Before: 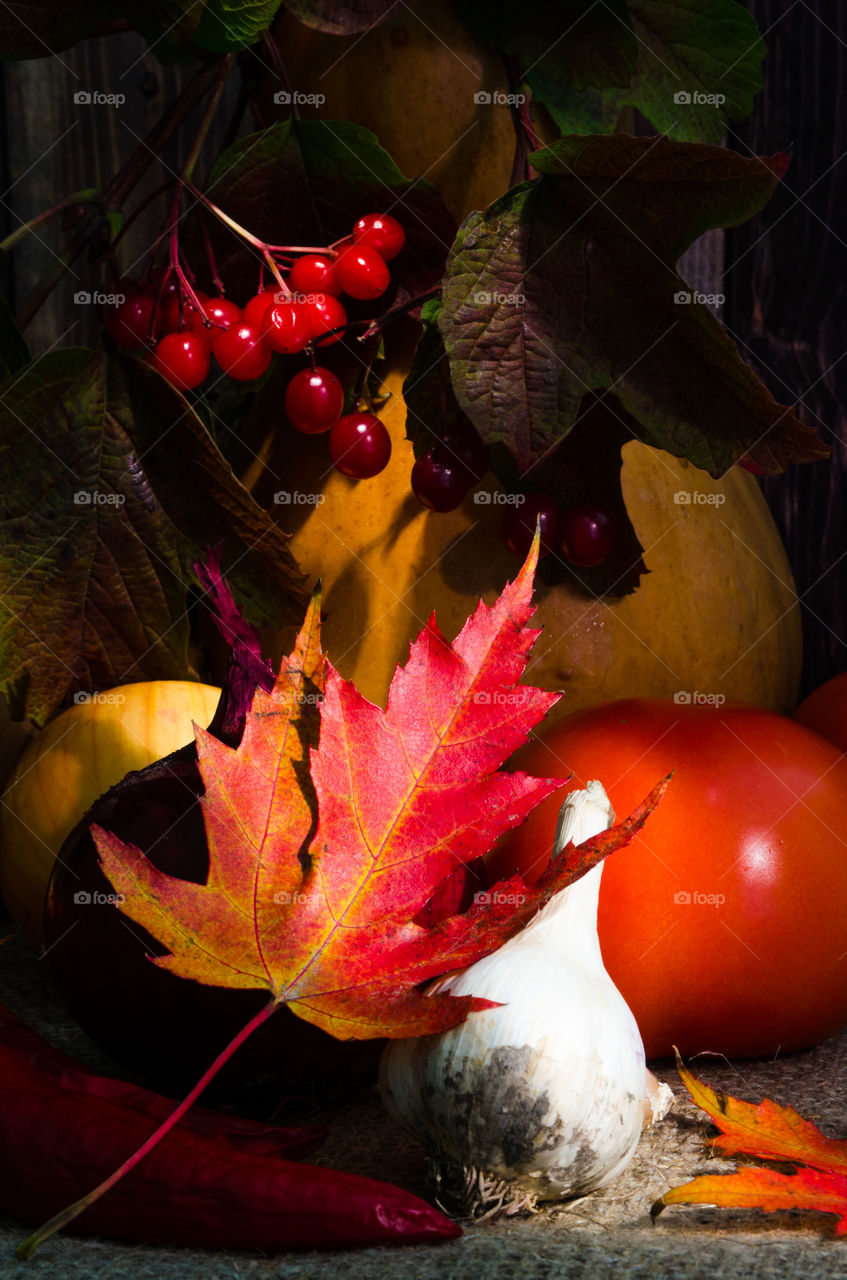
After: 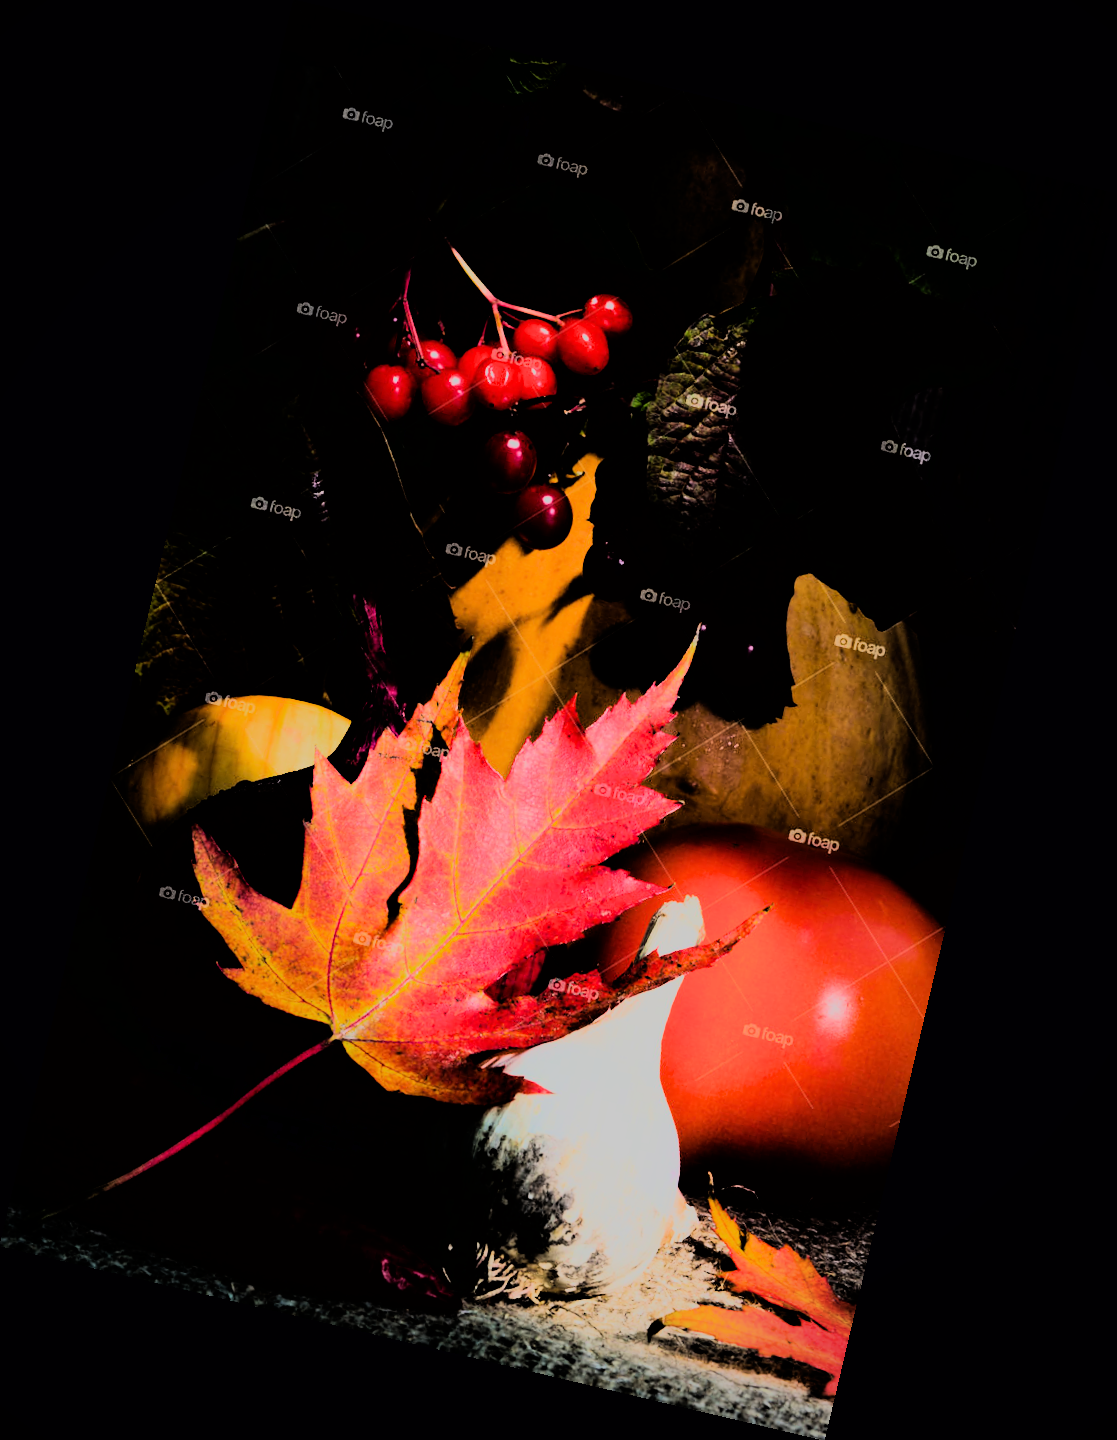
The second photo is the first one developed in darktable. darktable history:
filmic rgb: black relative exposure -6.15 EV, white relative exposure 6.96 EV, hardness 2.23, color science v6 (2022)
rgb curve: curves: ch0 [(0, 0) (0.21, 0.15) (0.24, 0.21) (0.5, 0.75) (0.75, 0.96) (0.89, 0.99) (1, 1)]; ch1 [(0, 0.02) (0.21, 0.13) (0.25, 0.2) (0.5, 0.67) (0.75, 0.9) (0.89, 0.97) (1, 1)]; ch2 [(0, 0.02) (0.21, 0.13) (0.25, 0.2) (0.5, 0.67) (0.75, 0.9) (0.89, 0.97) (1, 1)], compensate middle gray true
vignetting: fall-off radius 63.6%
rotate and perspective: rotation 13.27°, automatic cropping off
tone equalizer: -8 EV -0.417 EV, -7 EV -0.389 EV, -6 EV -0.333 EV, -5 EV -0.222 EV, -3 EV 0.222 EV, -2 EV 0.333 EV, -1 EV 0.389 EV, +0 EV 0.417 EV, edges refinement/feathering 500, mask exposure compensation -1.57 EV, preserve details no
